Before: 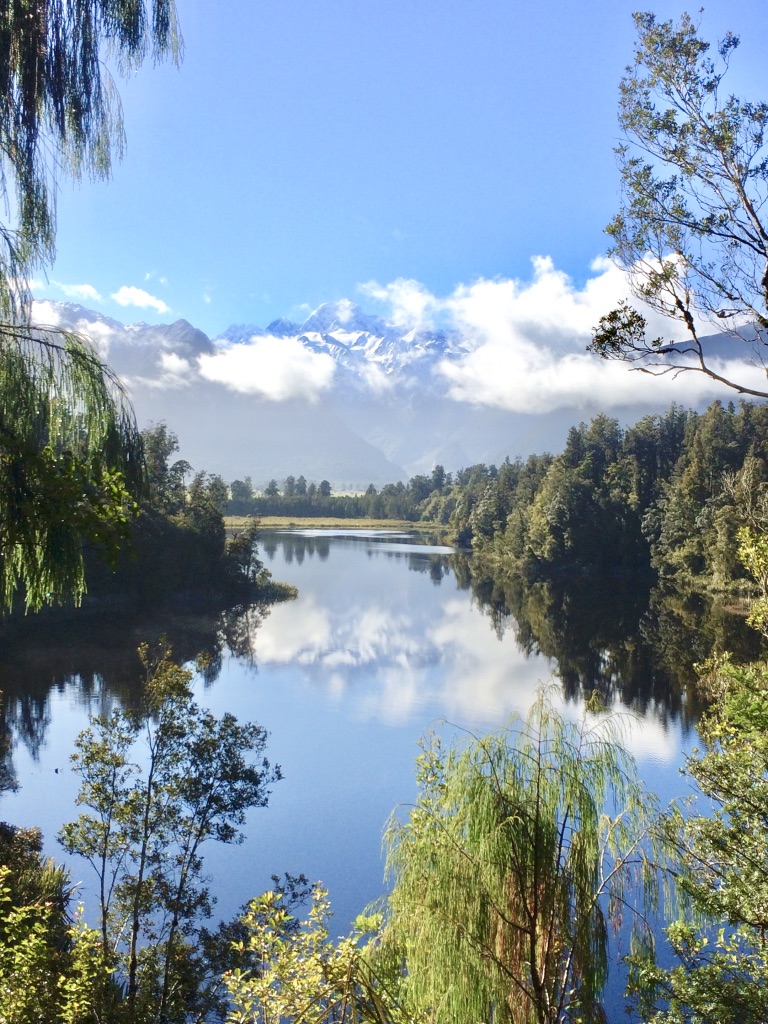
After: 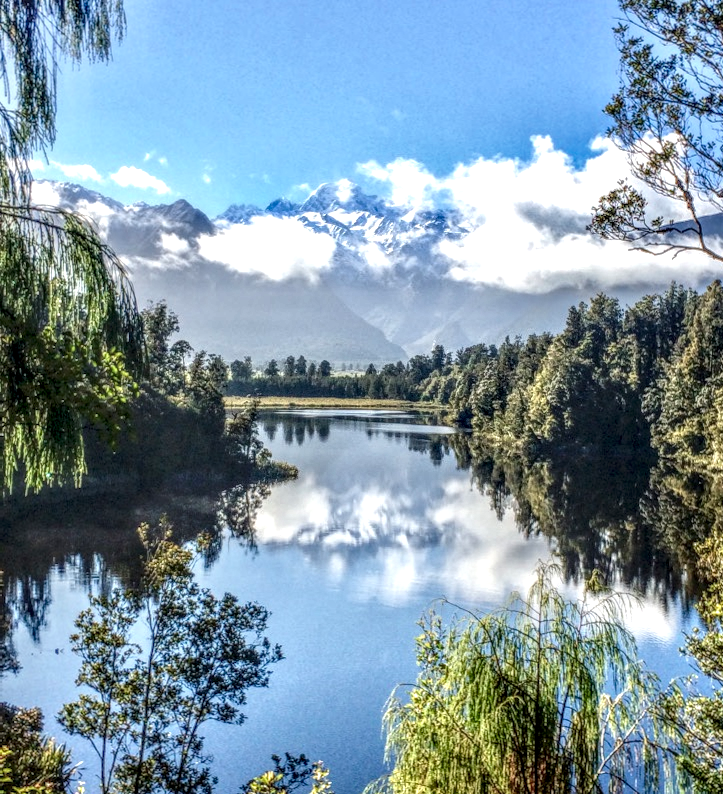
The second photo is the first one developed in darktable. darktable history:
crop and rotate: angle 0.078°, top 11.66%, right 5.566%, bottom 10.637%
local contrast: highlights 6%, shadows 3%, detail 298%, midtone range 0.294
